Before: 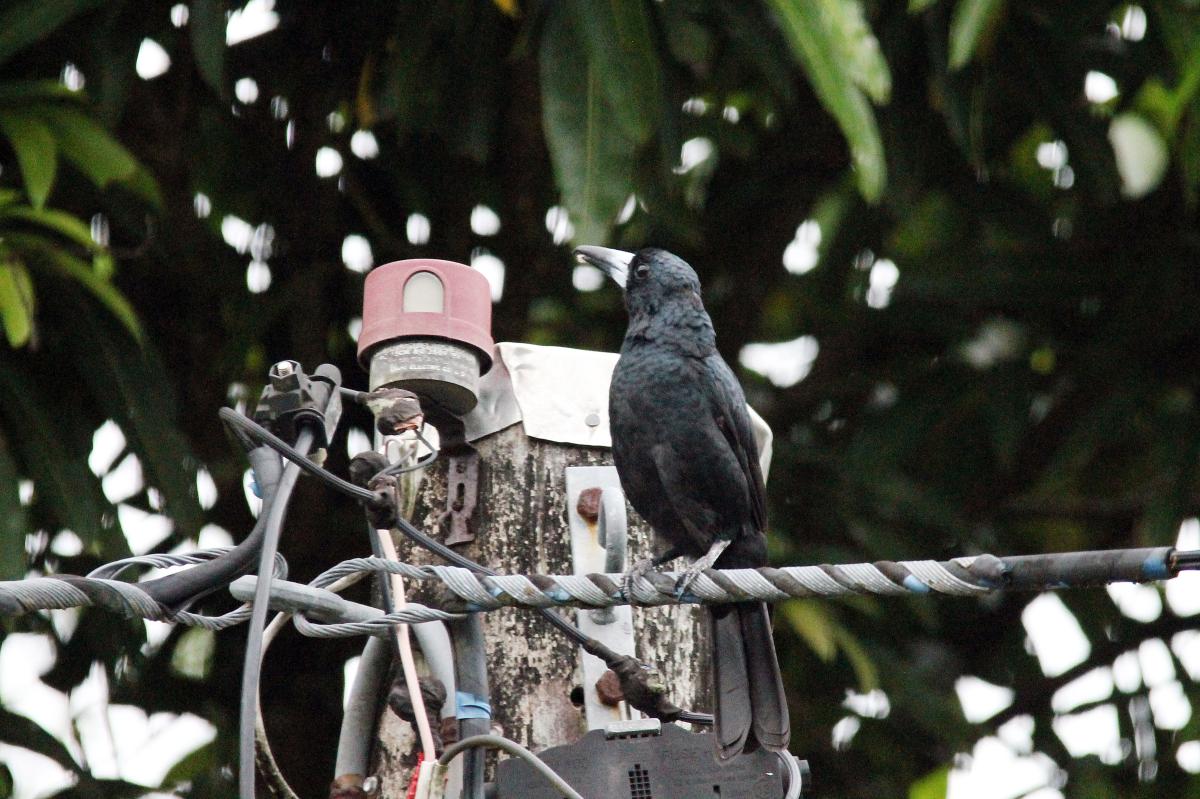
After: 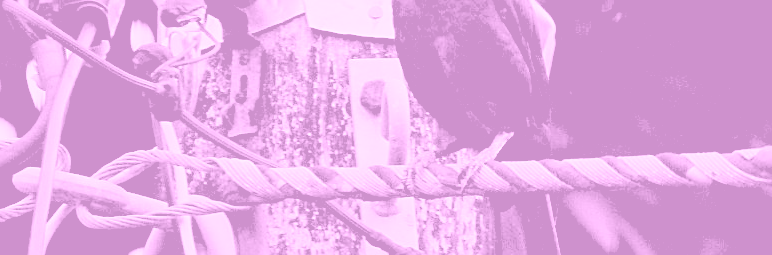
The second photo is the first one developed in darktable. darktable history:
colorize: hue 331.2°, saturation 69%, source mix 30.28%, lightness 69.02%, version 1
rgb levels: levels [[0.029, 0.461, 0.922], [0, 0.5, 1], [0, 0.5, 1]]
crop: left 18.091%, top 51.13%, right 17.525%, bottom 16.85%
exposure: compensate highlight preservation false
sharpen: on, module defaults
